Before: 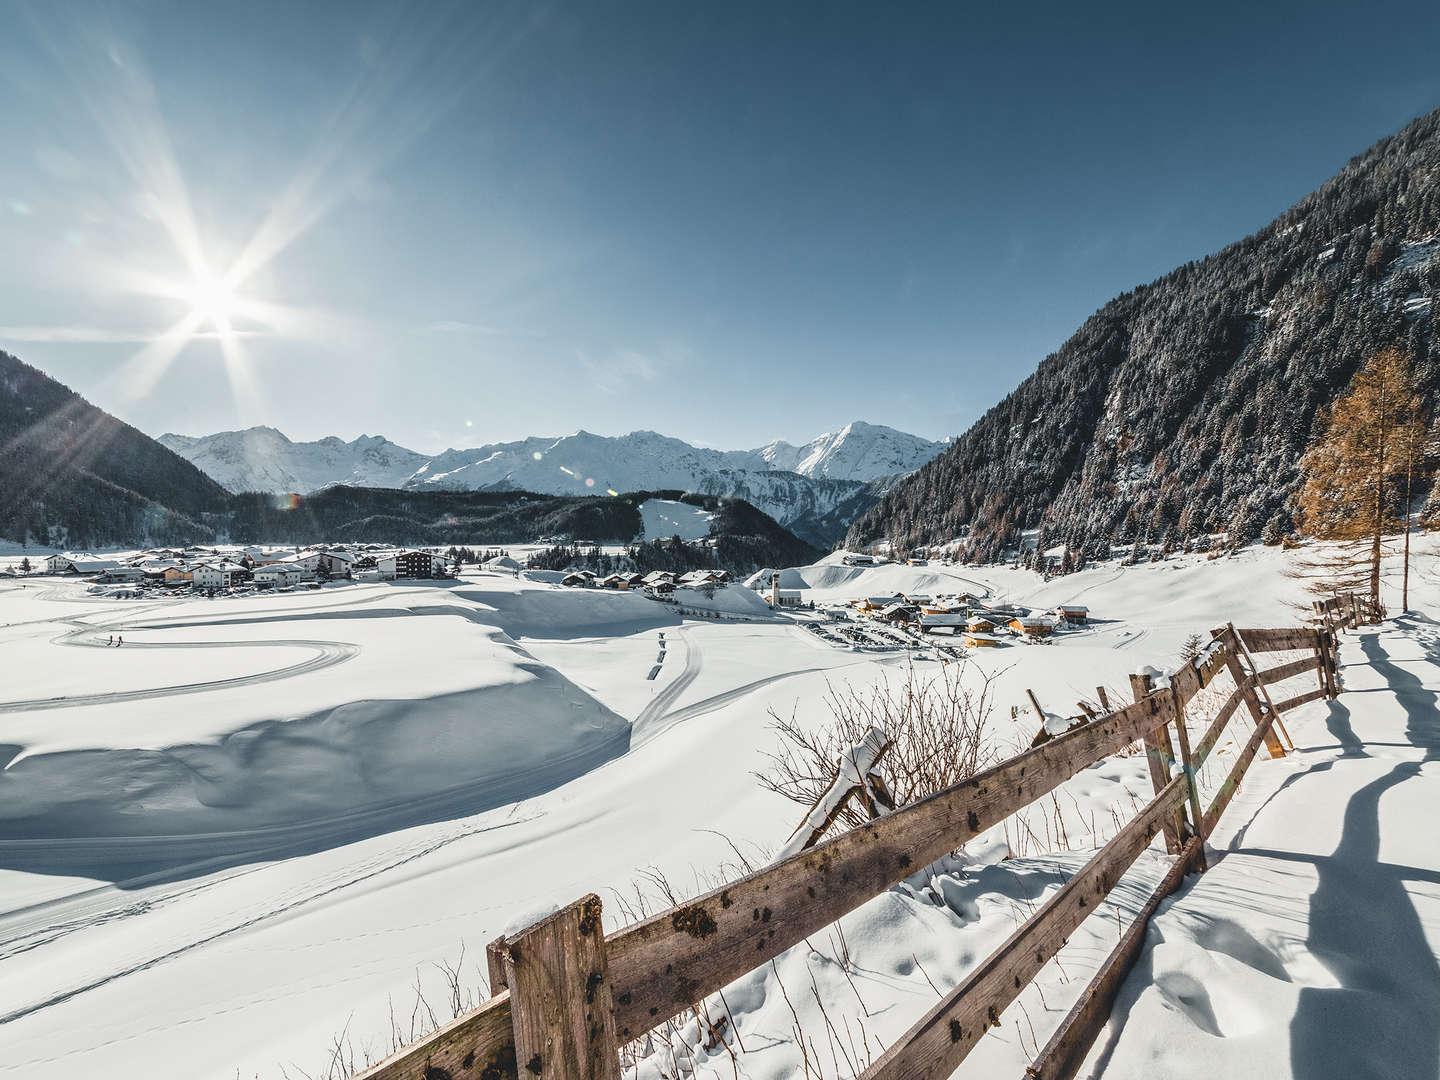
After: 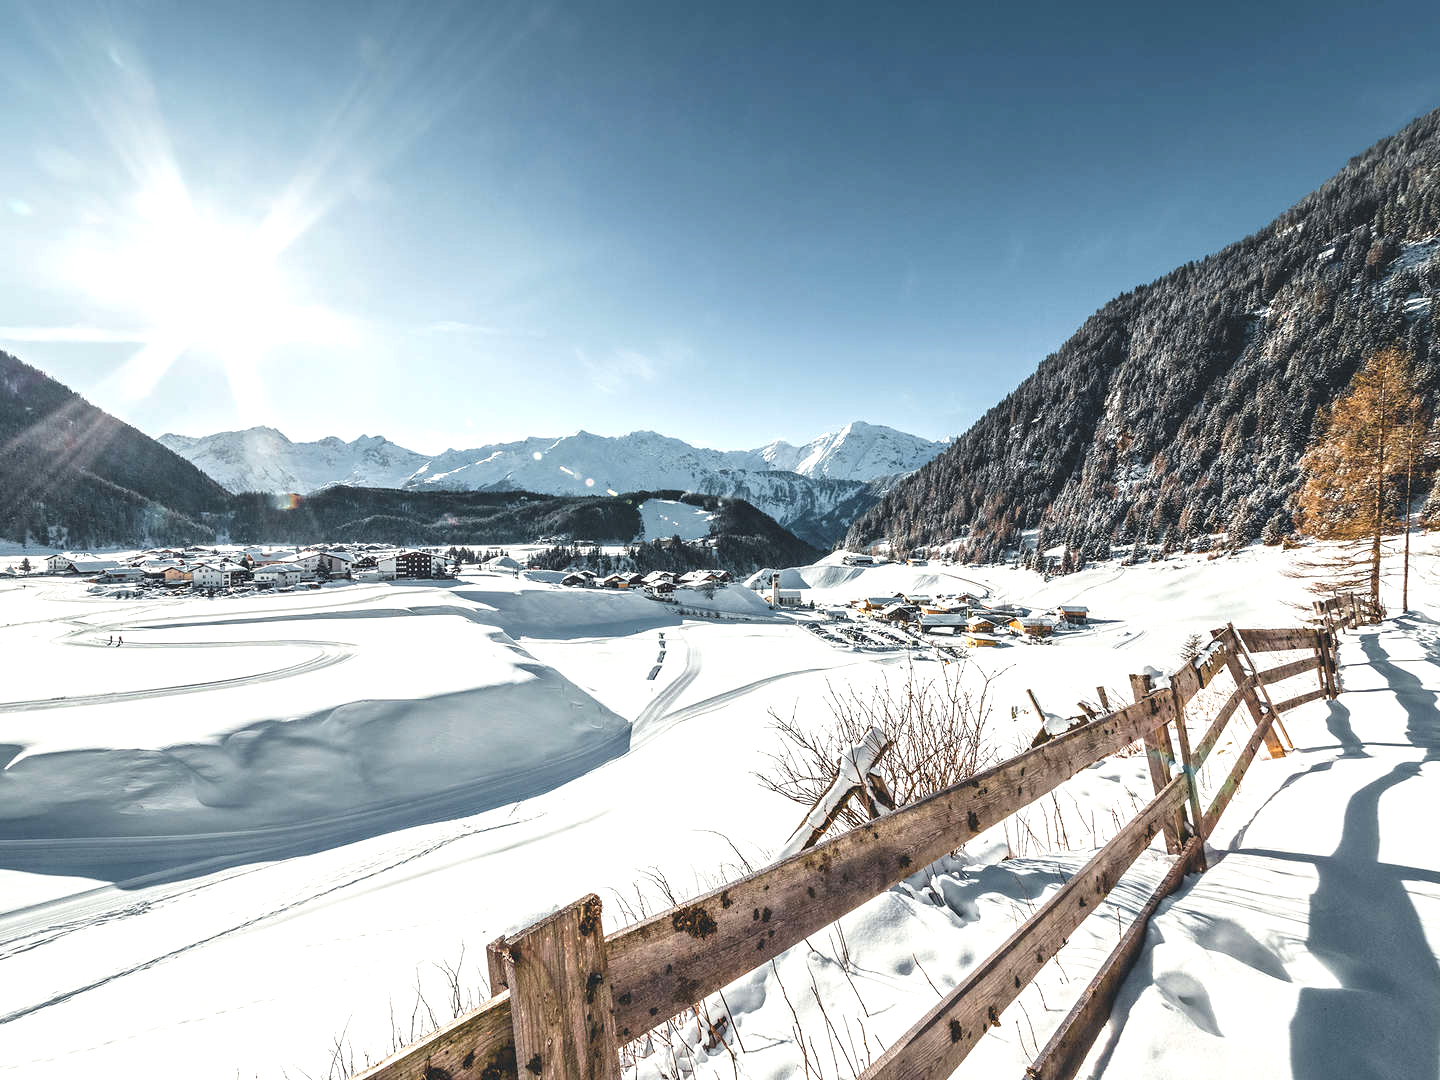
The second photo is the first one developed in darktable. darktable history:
exposure: exposure 0.606 EV, compensate exposure bias true, compensate highlight preservation false
